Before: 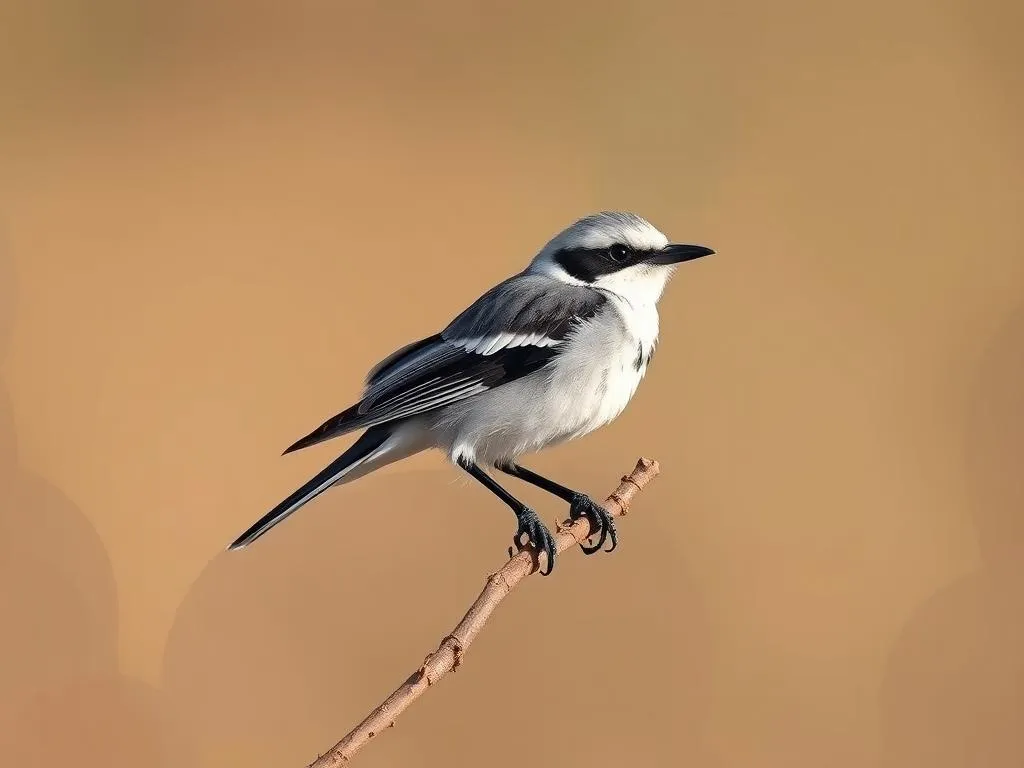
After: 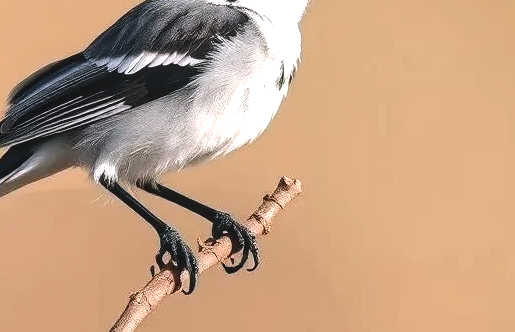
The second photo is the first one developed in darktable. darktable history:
color balance rgb: shadows lift › chroma 2%, shadows lift › hue 135.47°, highlights gain › chroma 2%, highlights gain › hue 291.01°, global offset › luminance 0.5%, perceptual saturation grading › global saturation -10.8%, perceptual saturation grading › highlights -26.83%, perceptual saturation grading › shadows 21.25%, perceptual brilliance grading › highlights 17.77%, perceptual brilliance grading › mid-tones 31.71%, perceptual brilliance grading › shadows -31.01%, global vibrance 24.91%
crop: left 35.03%, top 36.625%, right 14.663%, bottom 20.057%
local contrast: detail 110%
